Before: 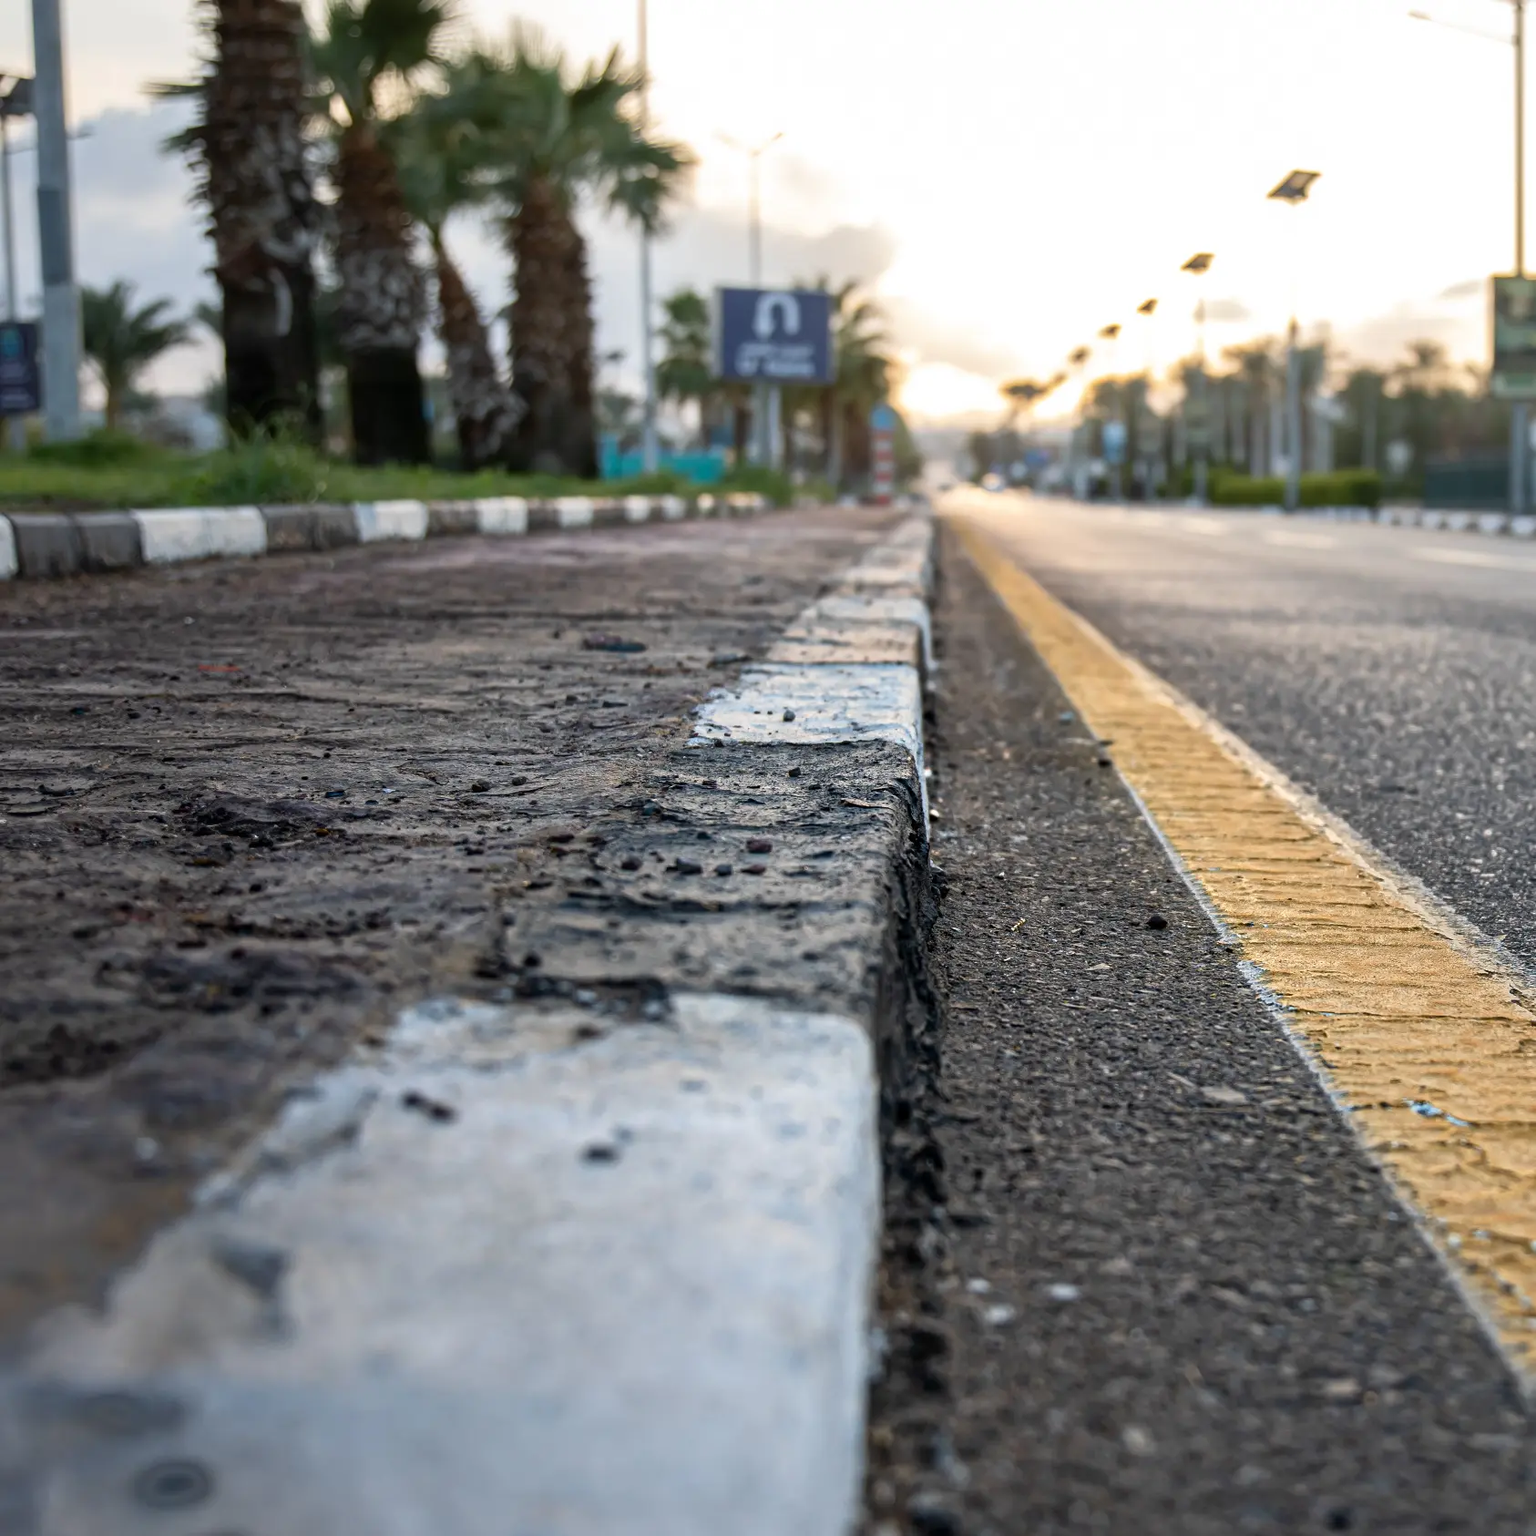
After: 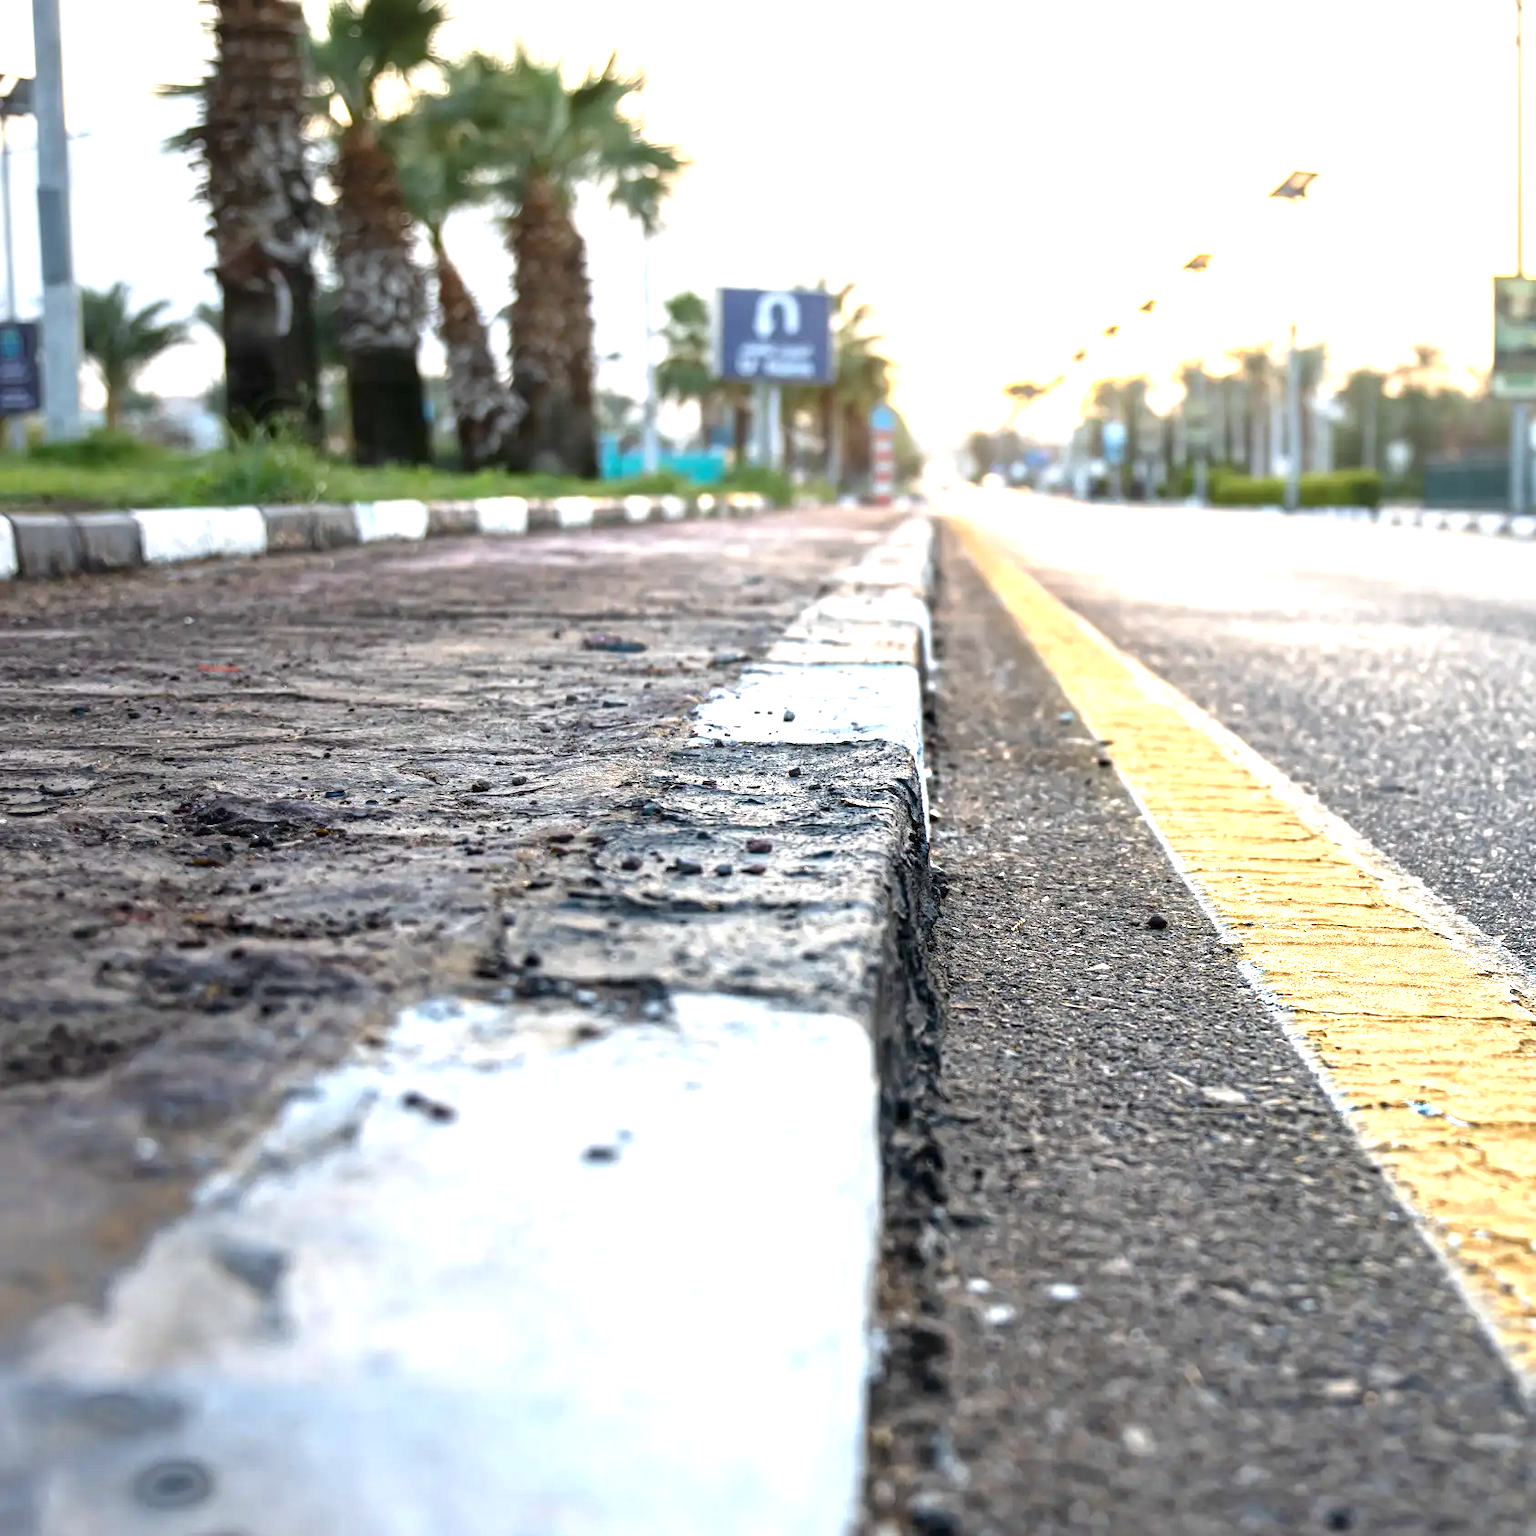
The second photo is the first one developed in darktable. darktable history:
exposure: black level correction 0, exposure 1.391 EV, compensate highlight preservation false
